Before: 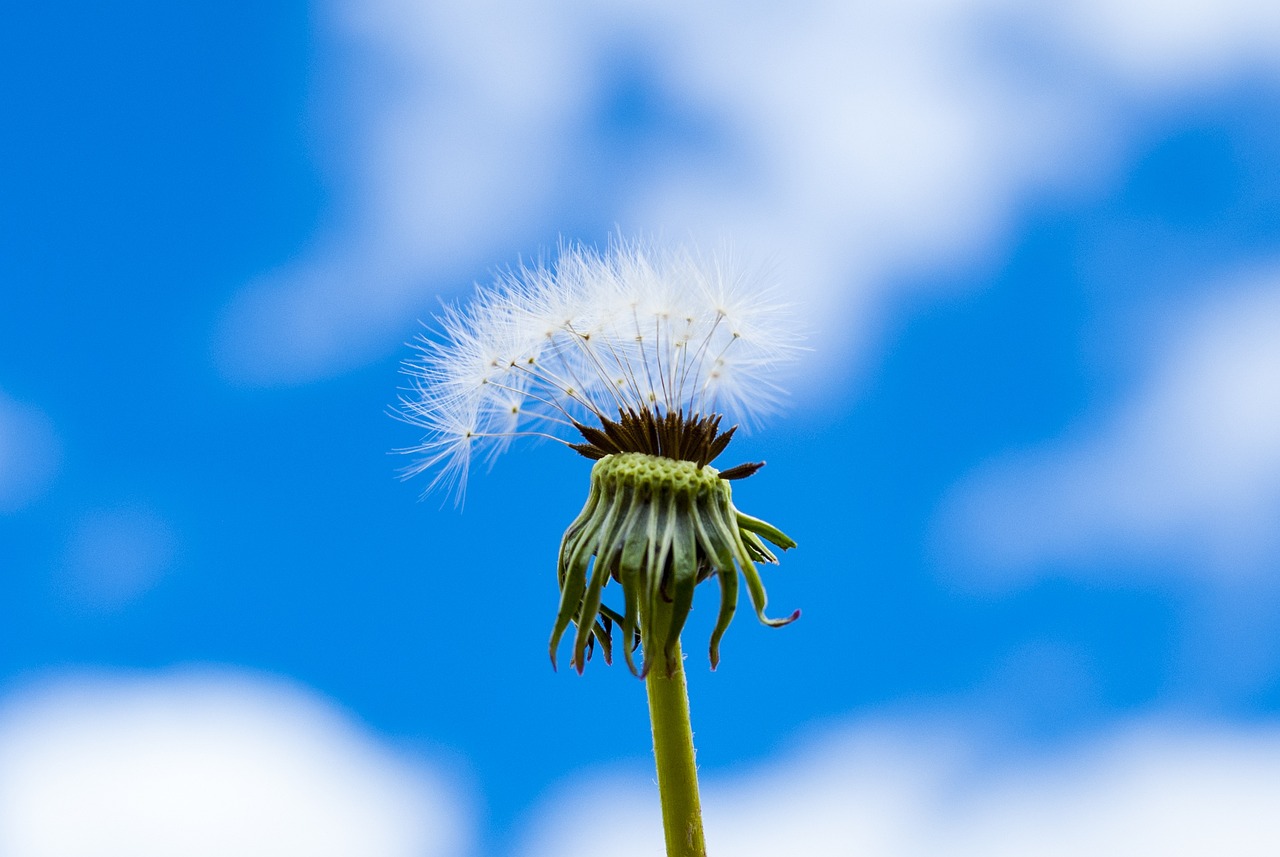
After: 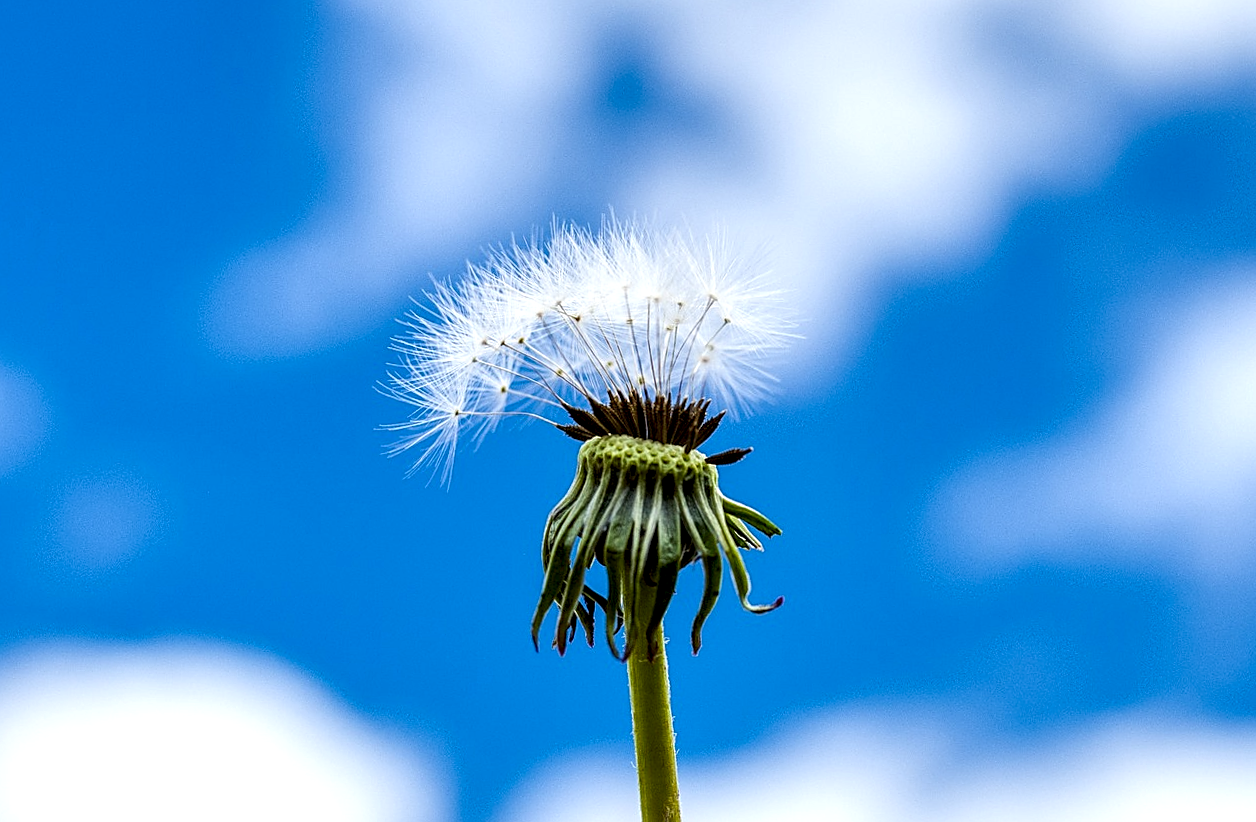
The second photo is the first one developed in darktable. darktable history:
sharpen: on, module defaults
local contrast: highlights 60%, shadows 60%, detail 160%
rotate and perspective: rotation 1.57°, crop left 0.018, crop right 0.982, crop top 0.039, crop bottom 0.961
